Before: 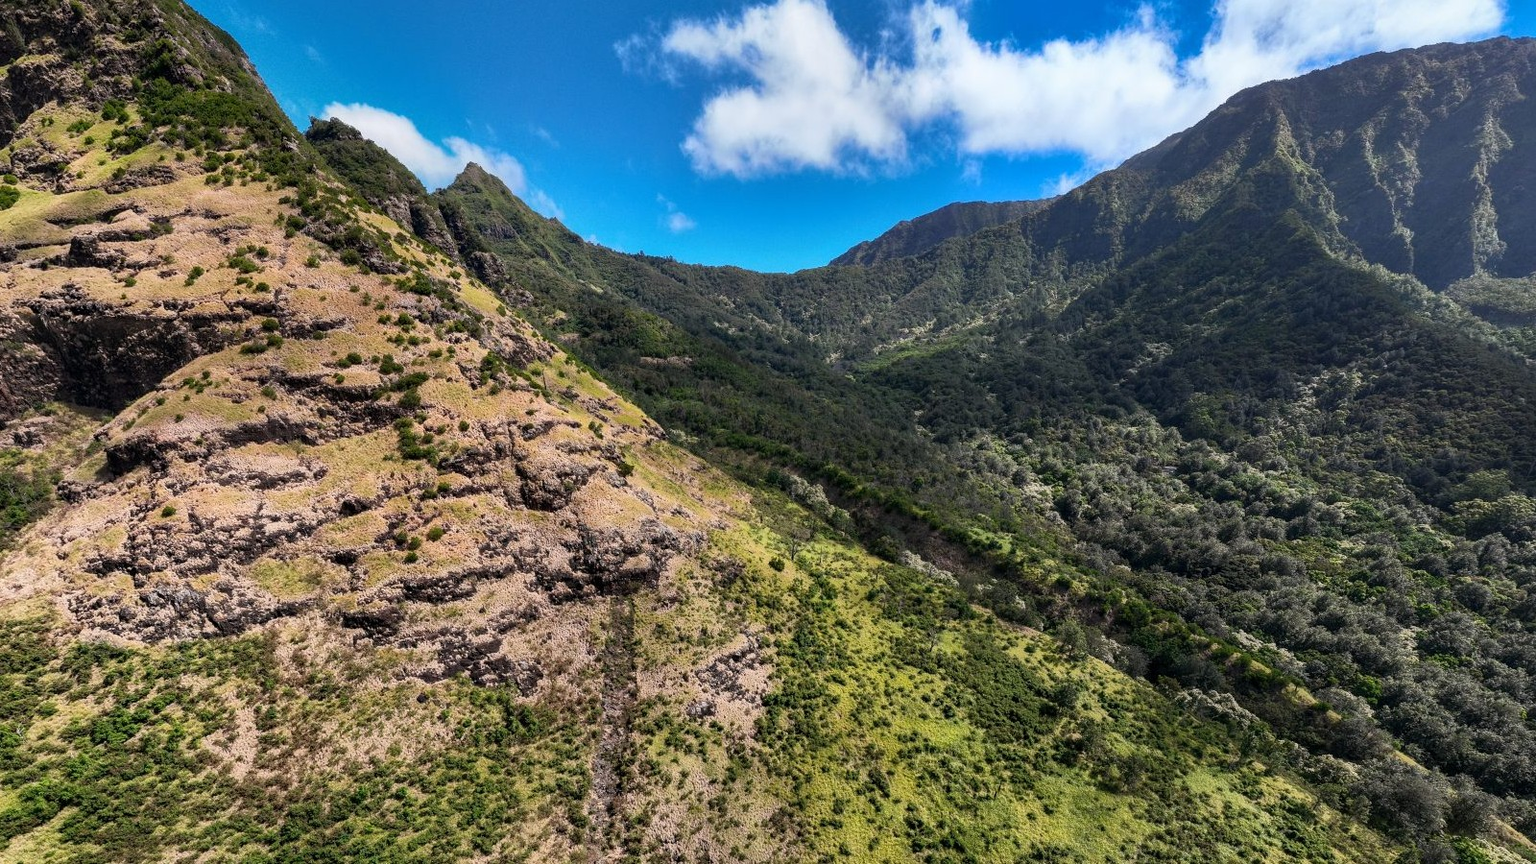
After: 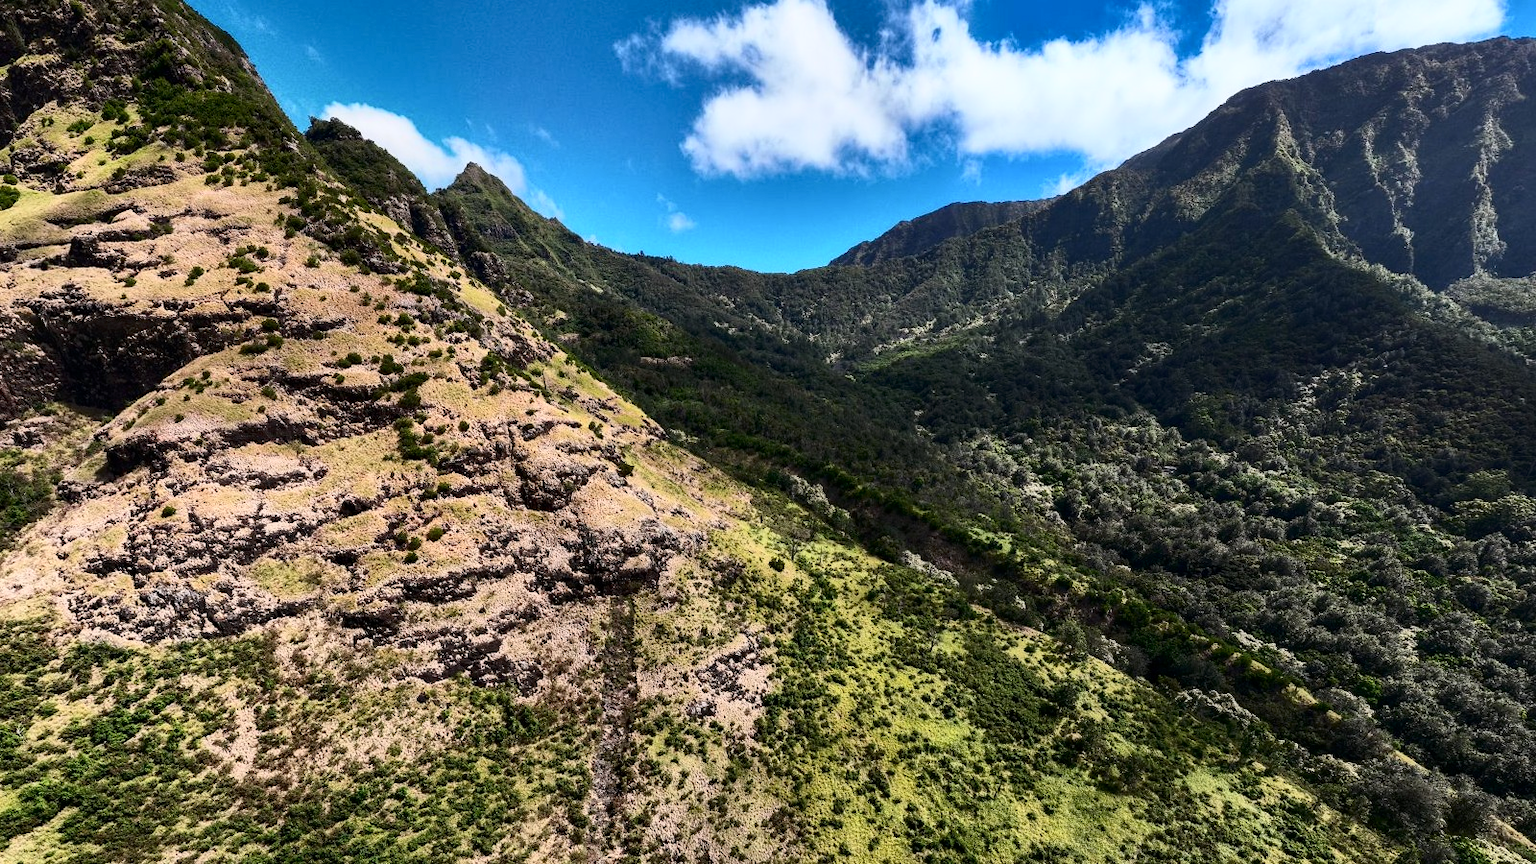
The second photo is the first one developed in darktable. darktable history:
contrast brightness saturation: contrast 0.27
